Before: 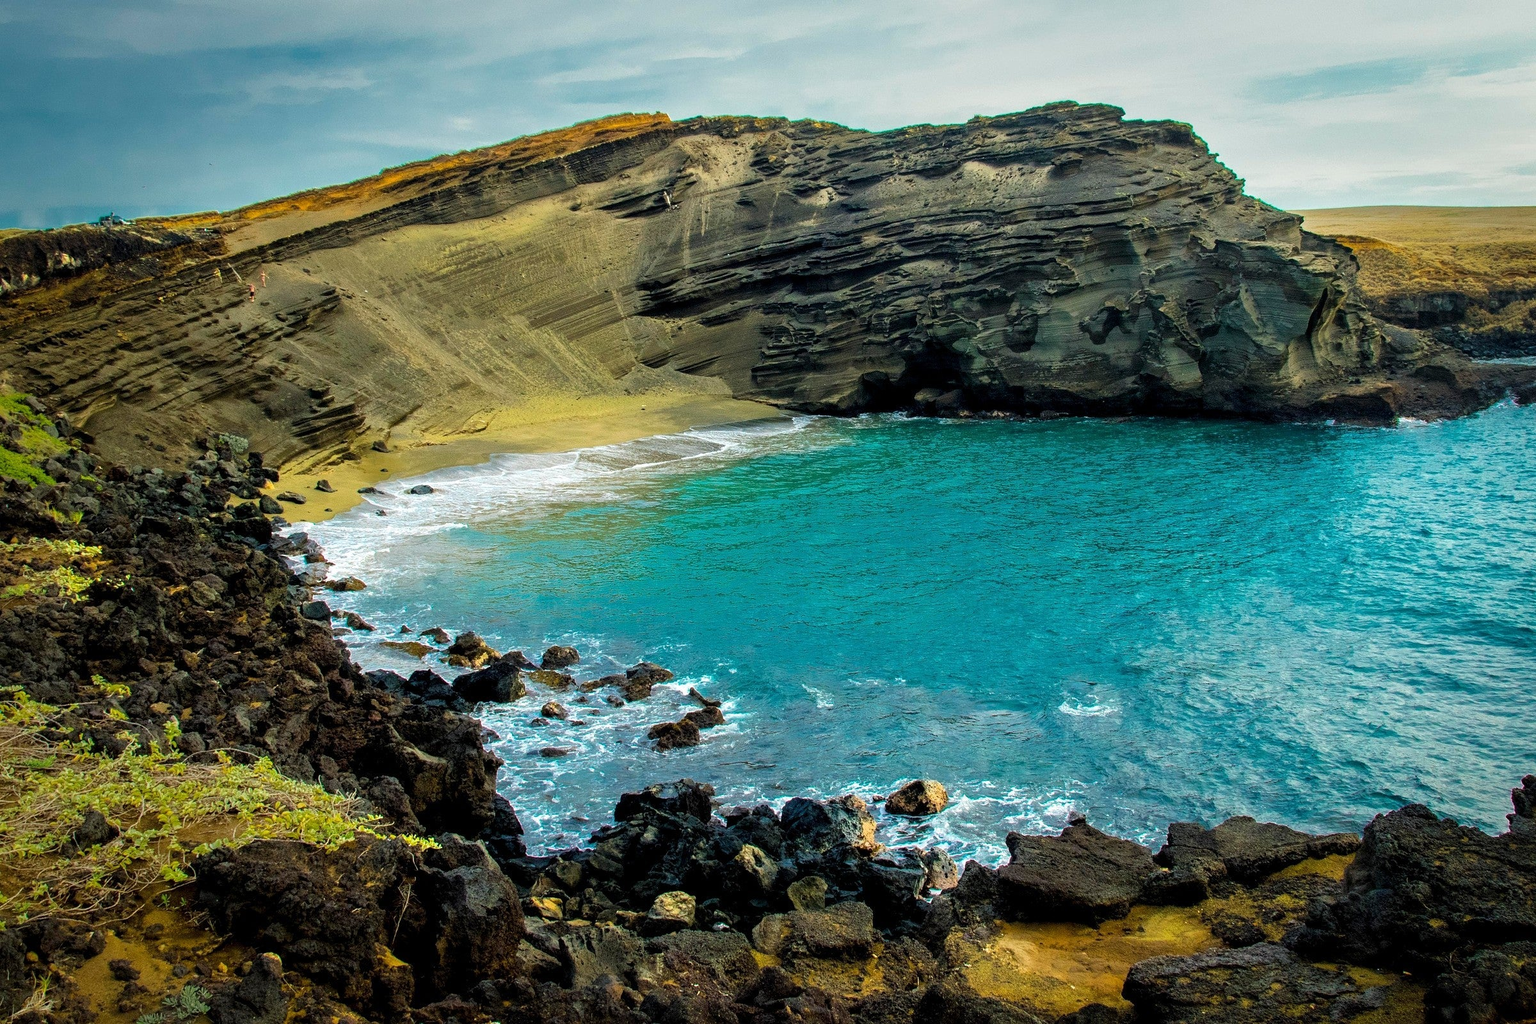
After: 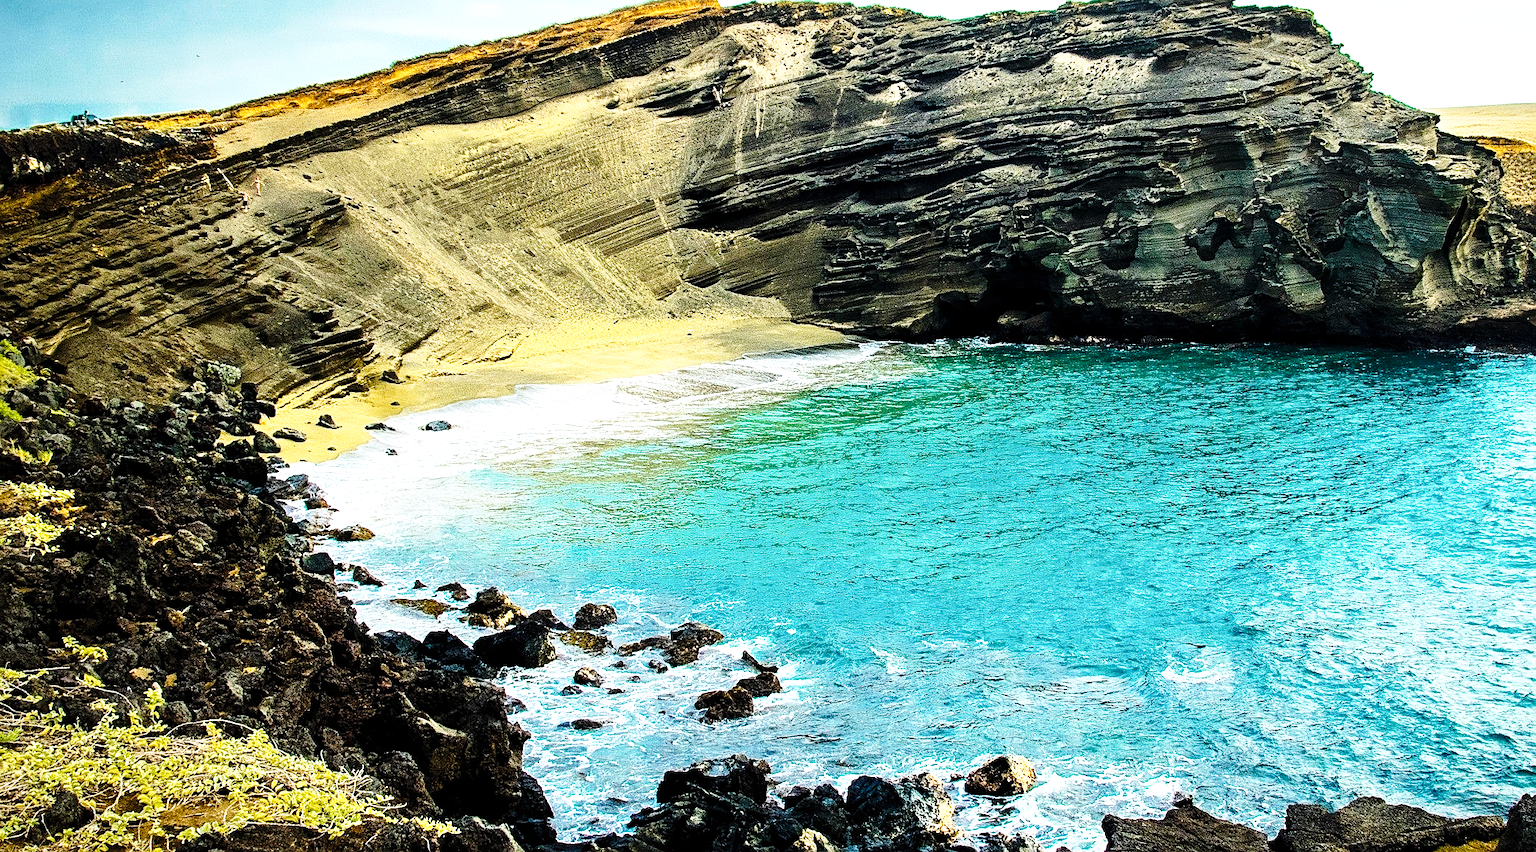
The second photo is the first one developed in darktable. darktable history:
crop and rotate: left 2.401%, top 11.268%, right 9.566%, bottom 15.446%
base curve: curves: ch0 [(0, 0) (0.028, 0.03) (0.121, 0.232) (0.46, 0.748) (0.859, 0.968) (1, 1)], preserve colors none
color zones: curves: ch2 [(0, 0.5) (0.143, 0.5) (0.286, 0.489) (0.415, 0.421) (0.571, 0.5) (0.714, 0.5) (0.857, 0.5) (1, 0.5)]
sharpen: on, module defaults
tone equalizer: -8 EV -1.12 EV, -7 EV -0.98 EV, -6 EV -0.827 EV, -5 EV -0.594 EV, -3 EV 0.557 EV, -2 EV 0.87 EV, -1 EV 0.992 EV, +0 EV 1.08 EV, edges refinement/feathering 500, mask exposure compensation -1.57 EV, preserve details no
